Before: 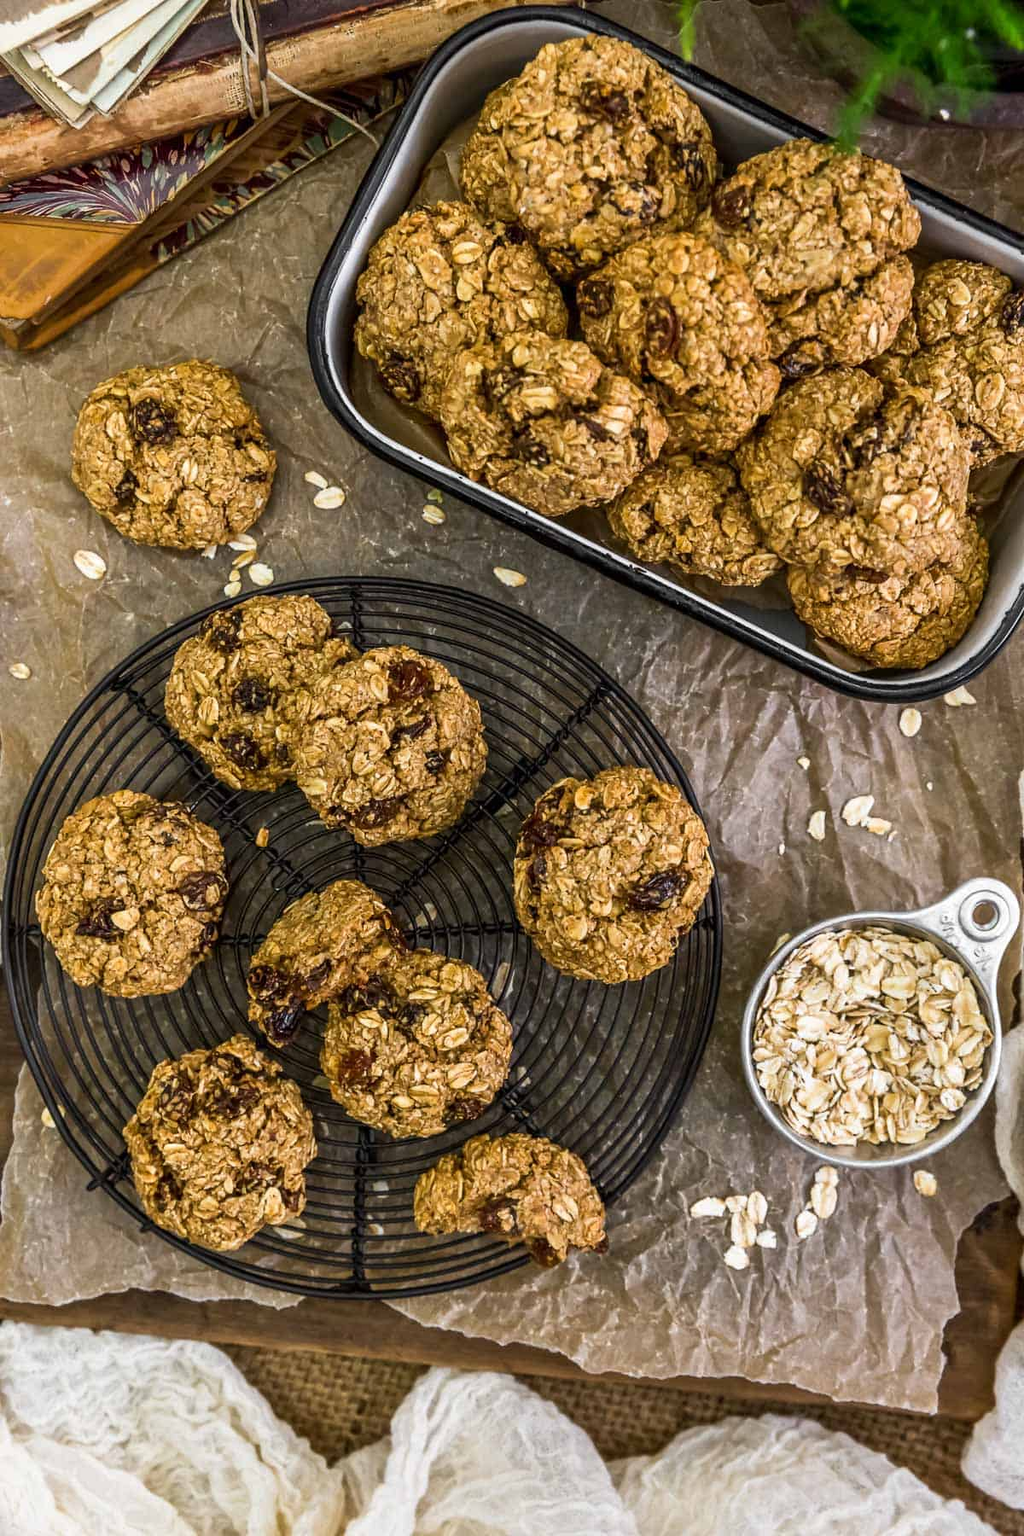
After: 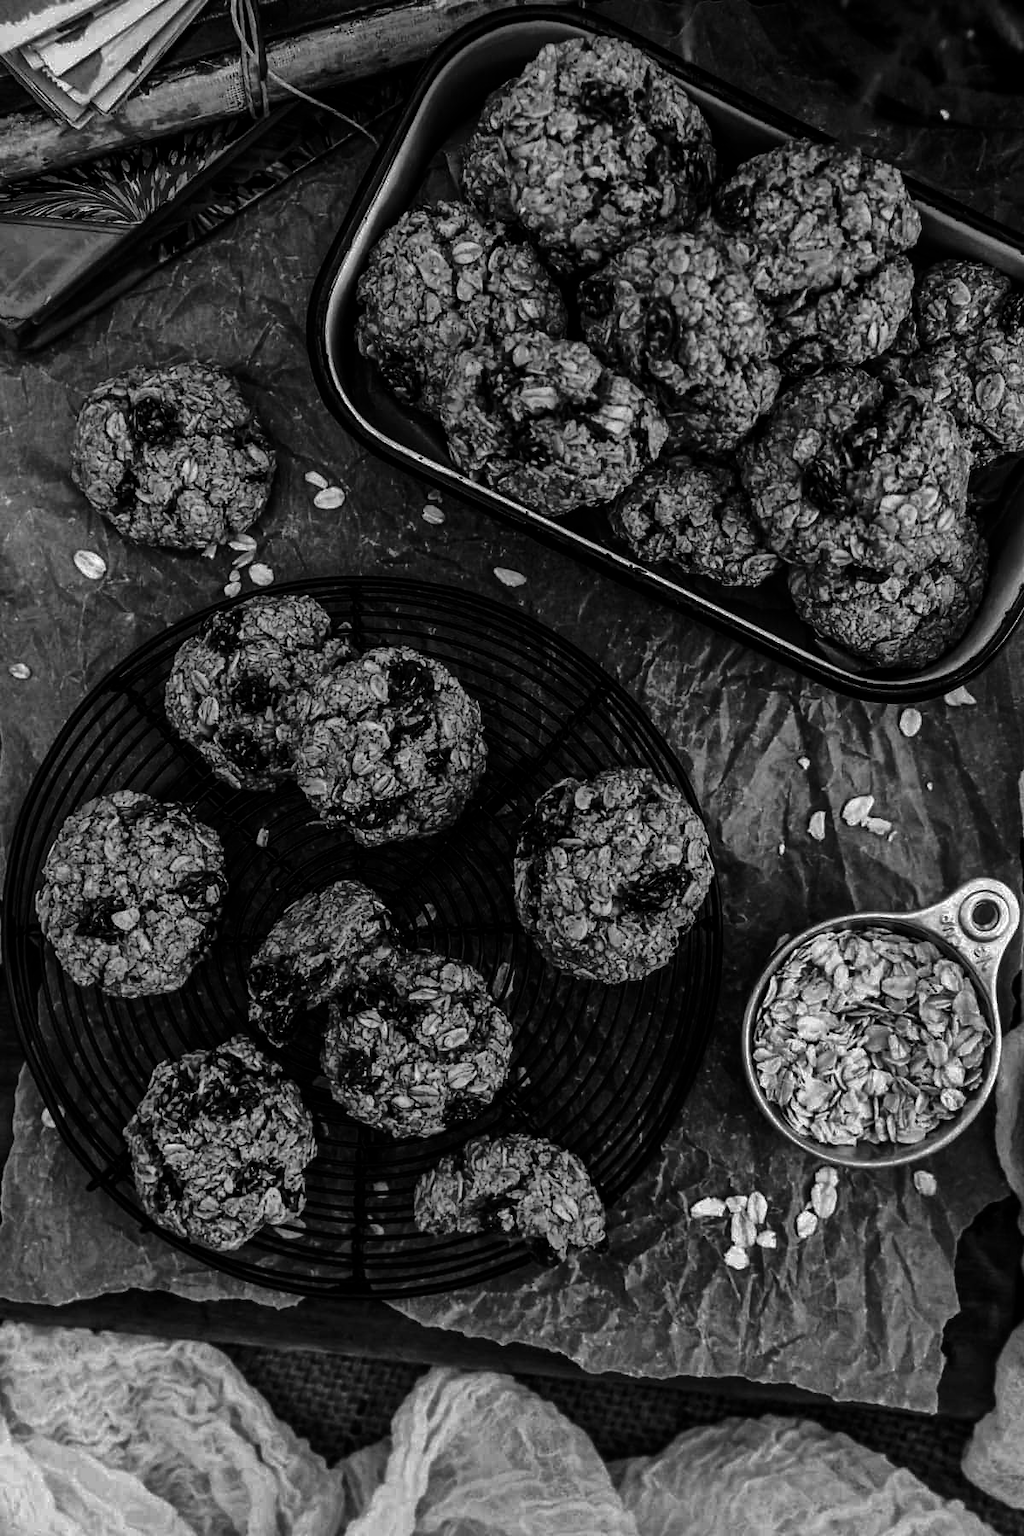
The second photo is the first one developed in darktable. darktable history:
contrast brightness saturation: brightness -1, saturation 1
color zones: curves: ch0 [(0.004, 0.588) (0.116, 0.636) (0.259, 0.476) (0.423, 0.464) (0.75, 0.5)]; ch1 [(0, 0) (0.143, 0) (0.286, 0) (0.429, 0) (0.571, 0) (0.714, 0) (0.857, 0)]
shadows and highlights: on, module defaults
